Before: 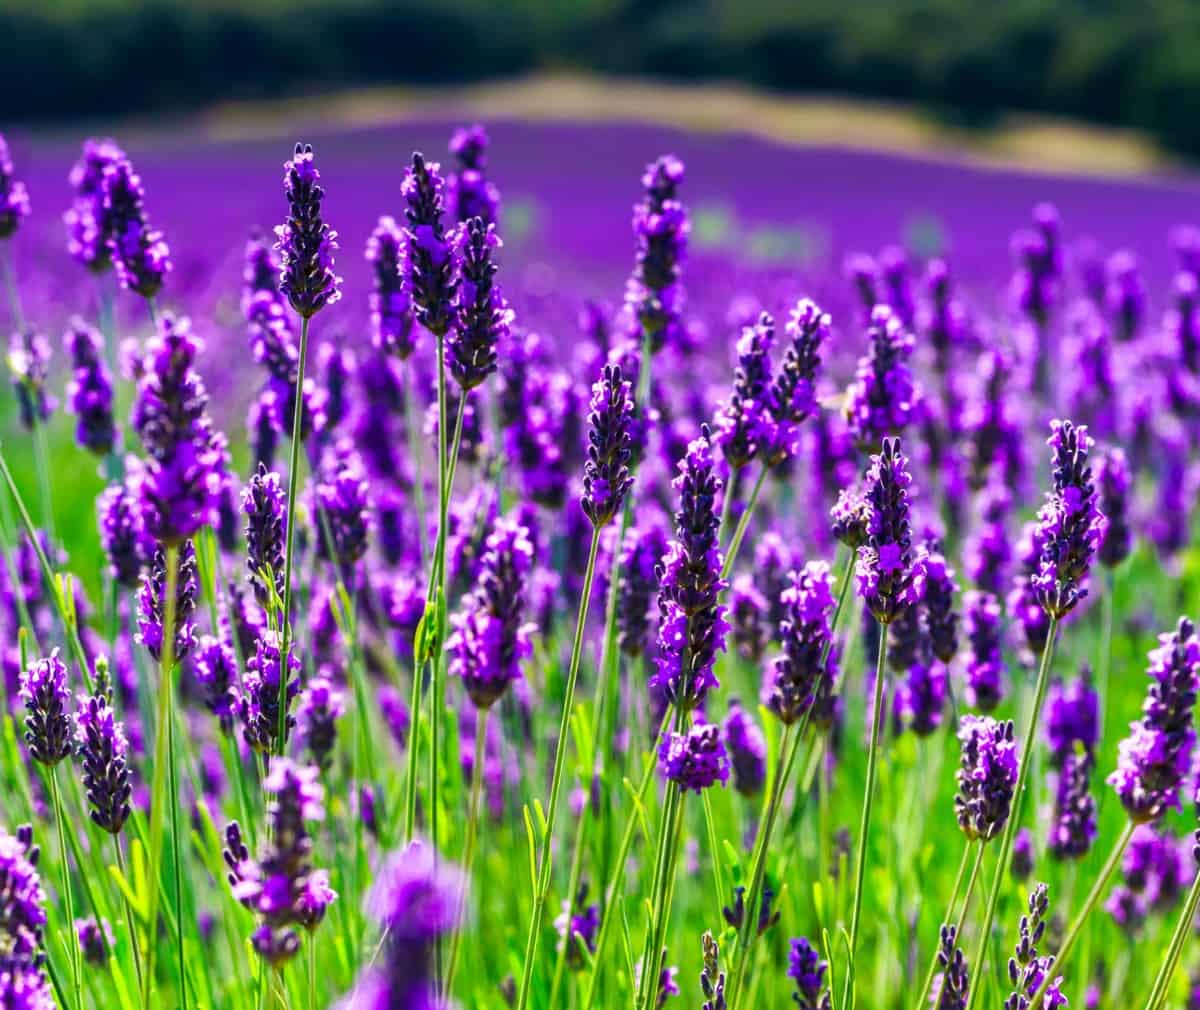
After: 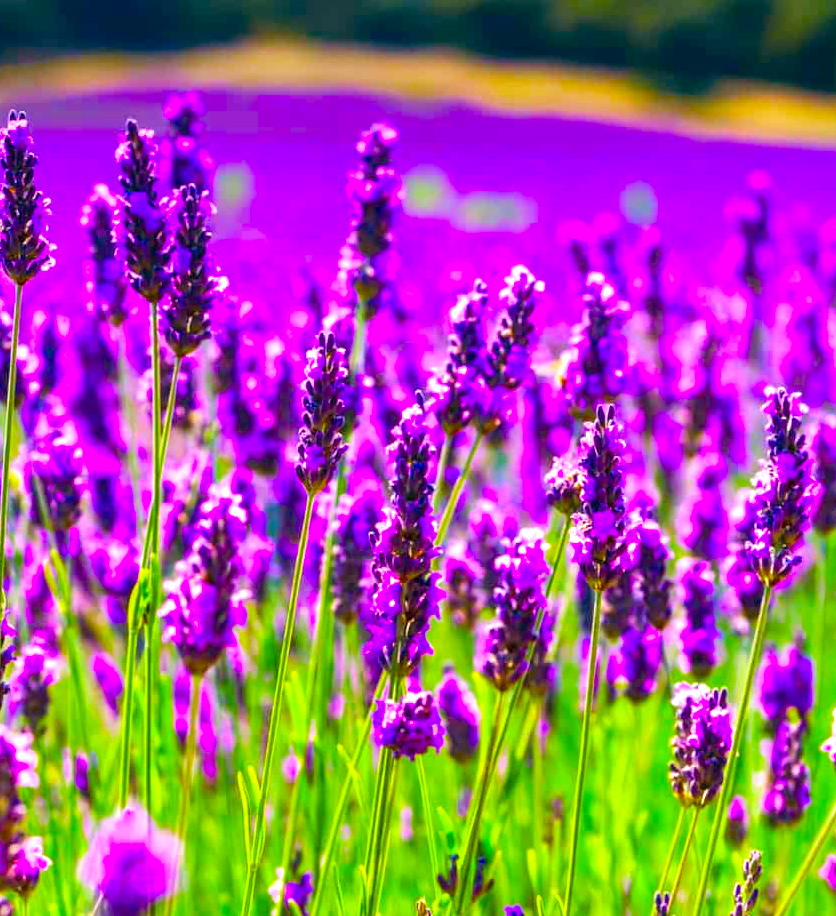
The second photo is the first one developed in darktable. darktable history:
contrast brightness saturation: saturation 0.125
tone equalizer: edges refinement/feathering 500, mask exposure compensation -1.57 EV, preserve details no
crop and rotate: left 23.899%, top 3.319%, right 6.425%, bottom 5.968%
color balance rgb: power › luminance 9.757%, power › chroma 2.802%, power › hue 59.85°, global offset › chroma 0.053%, global offset › hue 253.82°, linear chroma grading › global chroma 15.583%, perceptual saturation grading › global saturation 19.557%, perceptual brilliance grading › global brilliance 9.393%, perceptual brilliance grading › shadows 15.409%, global vibrance 20%
